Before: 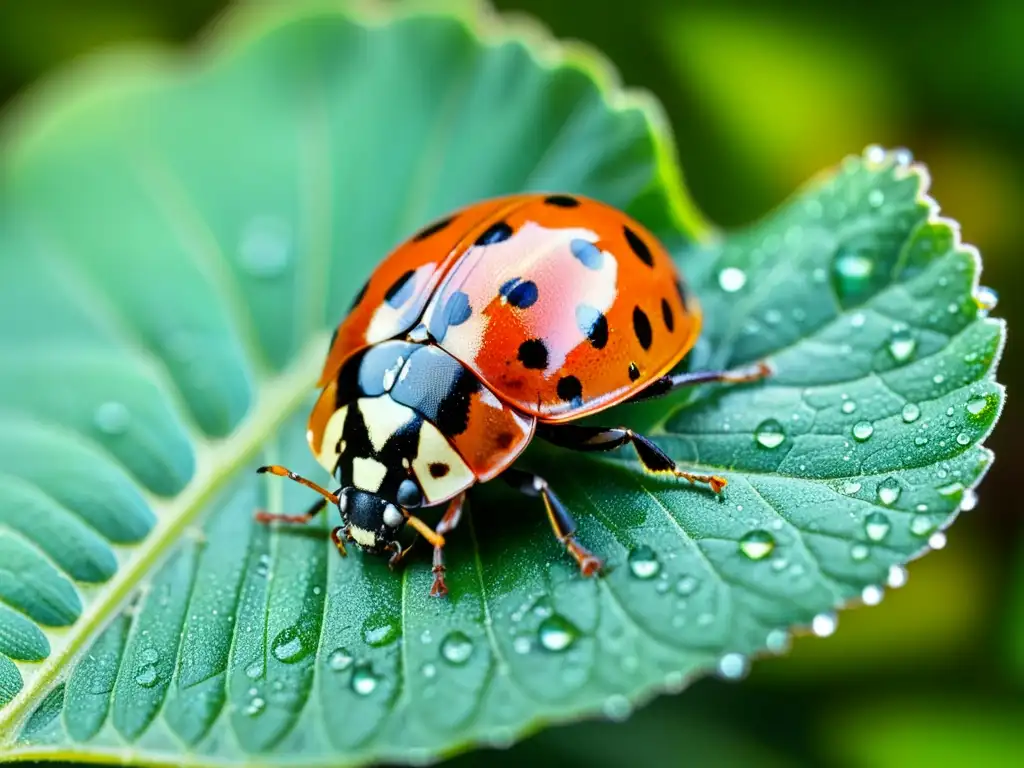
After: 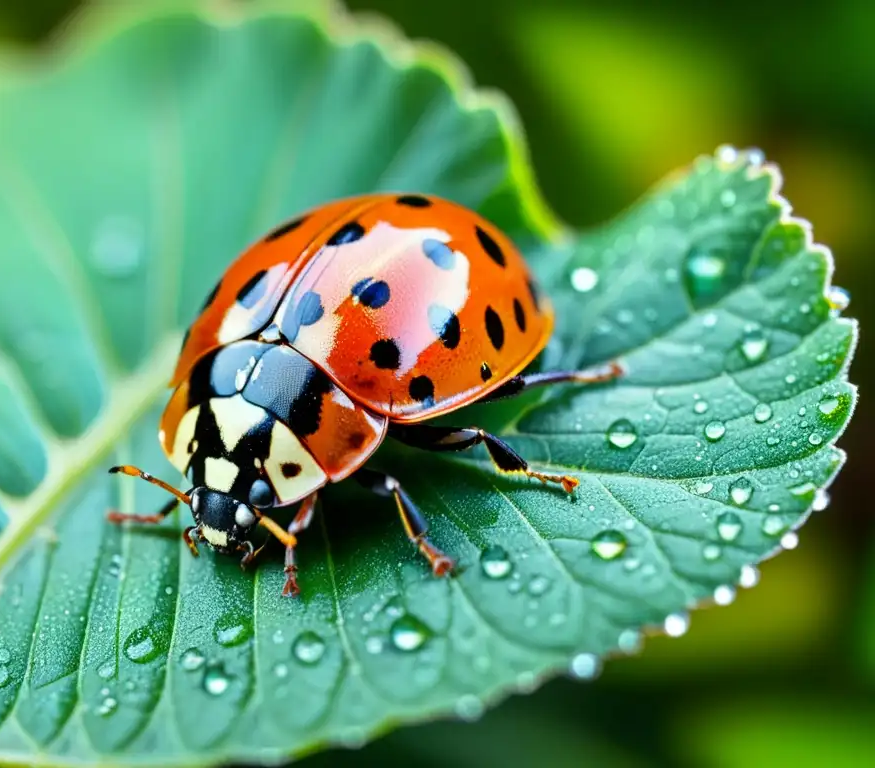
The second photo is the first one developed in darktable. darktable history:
crop and rotate: left 14.511%
